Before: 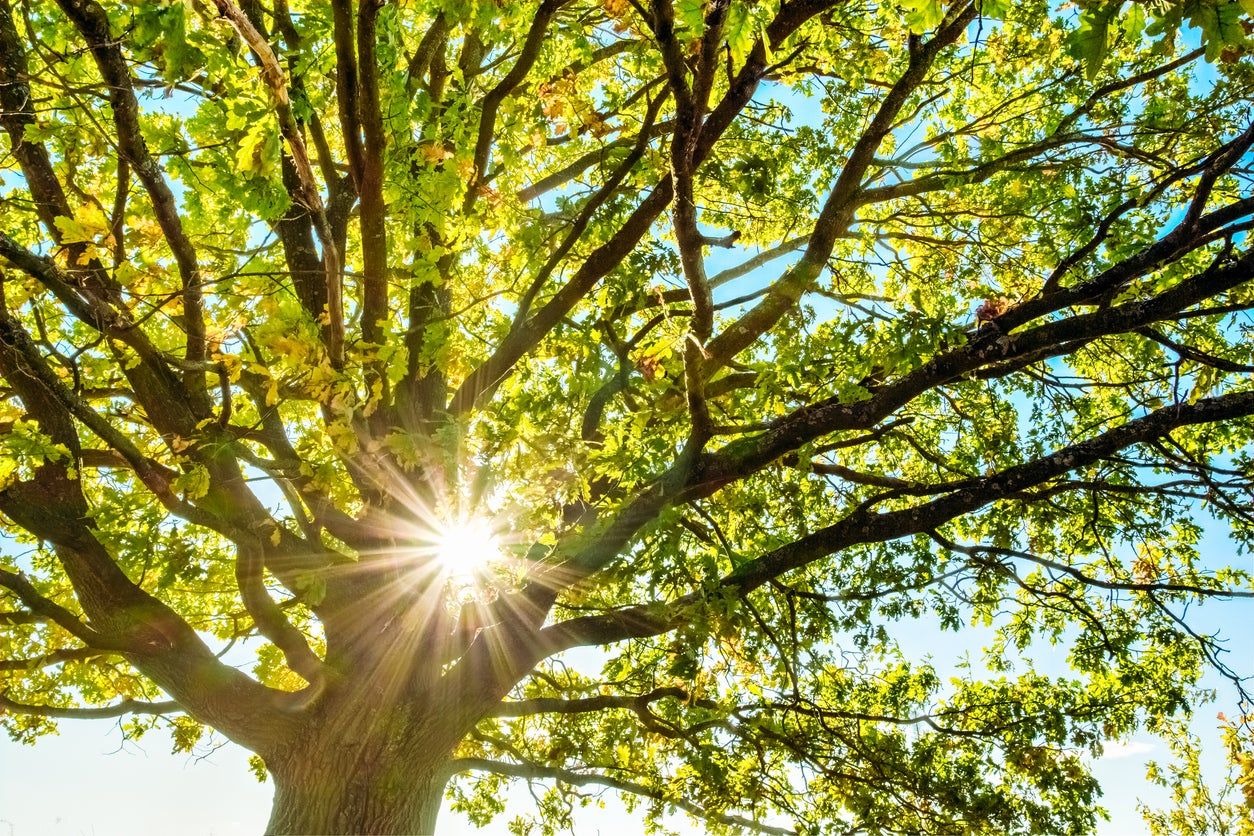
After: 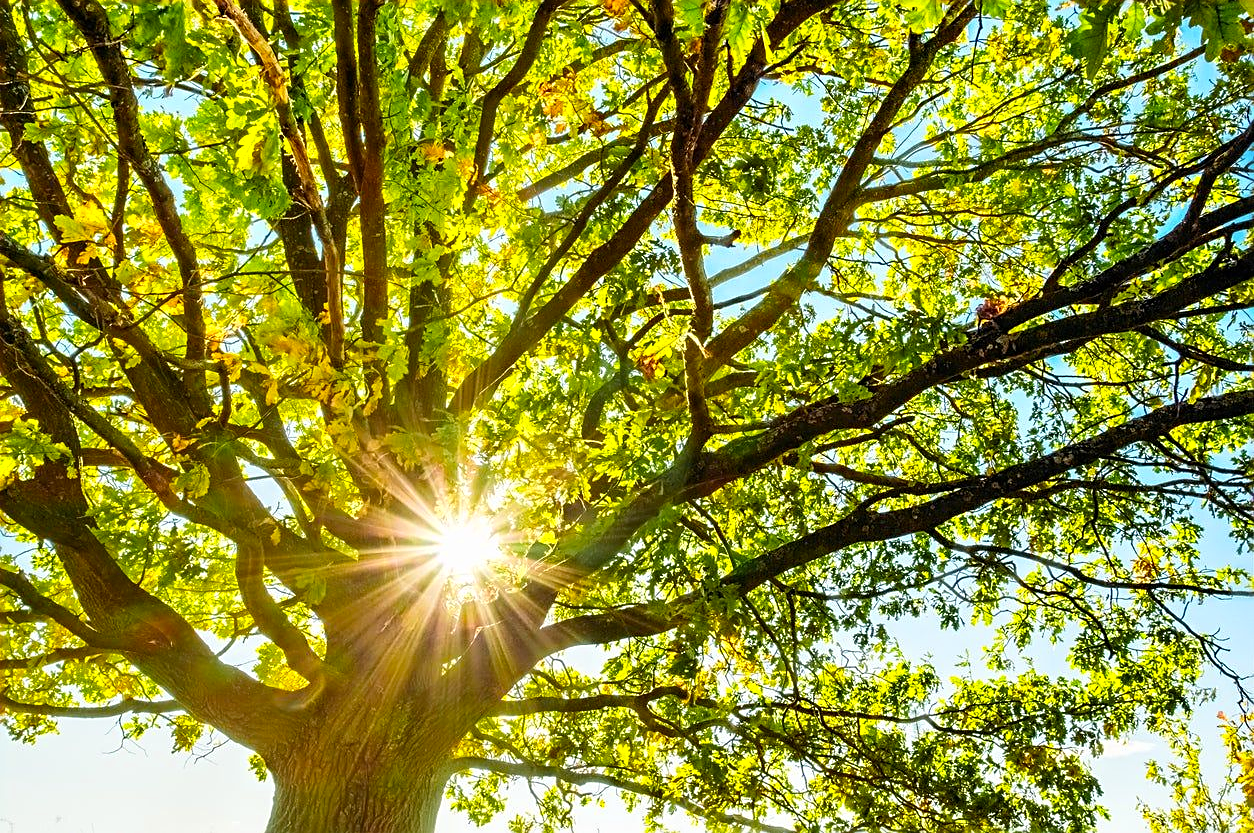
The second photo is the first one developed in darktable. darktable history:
crop: top 0.201%, bottom 0.146%
sharpen: on, module defaults
color zones: curves: ch0 [(0.224, 0.526) (0.75, 0.5)]; ch1 [(0.055, 0.526) (0.224, 0.761) (0.377, 0.526) (0.75, 0.5)]
